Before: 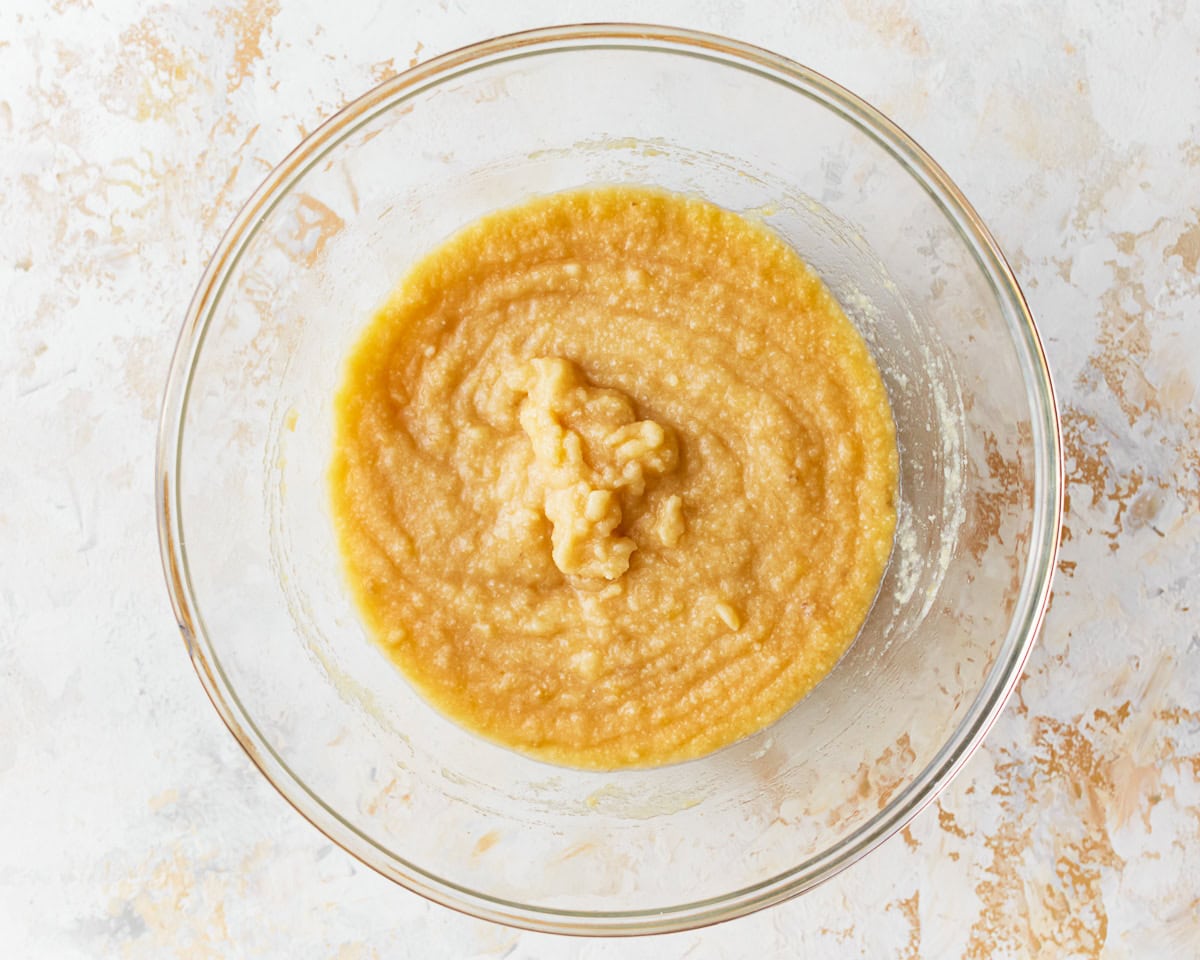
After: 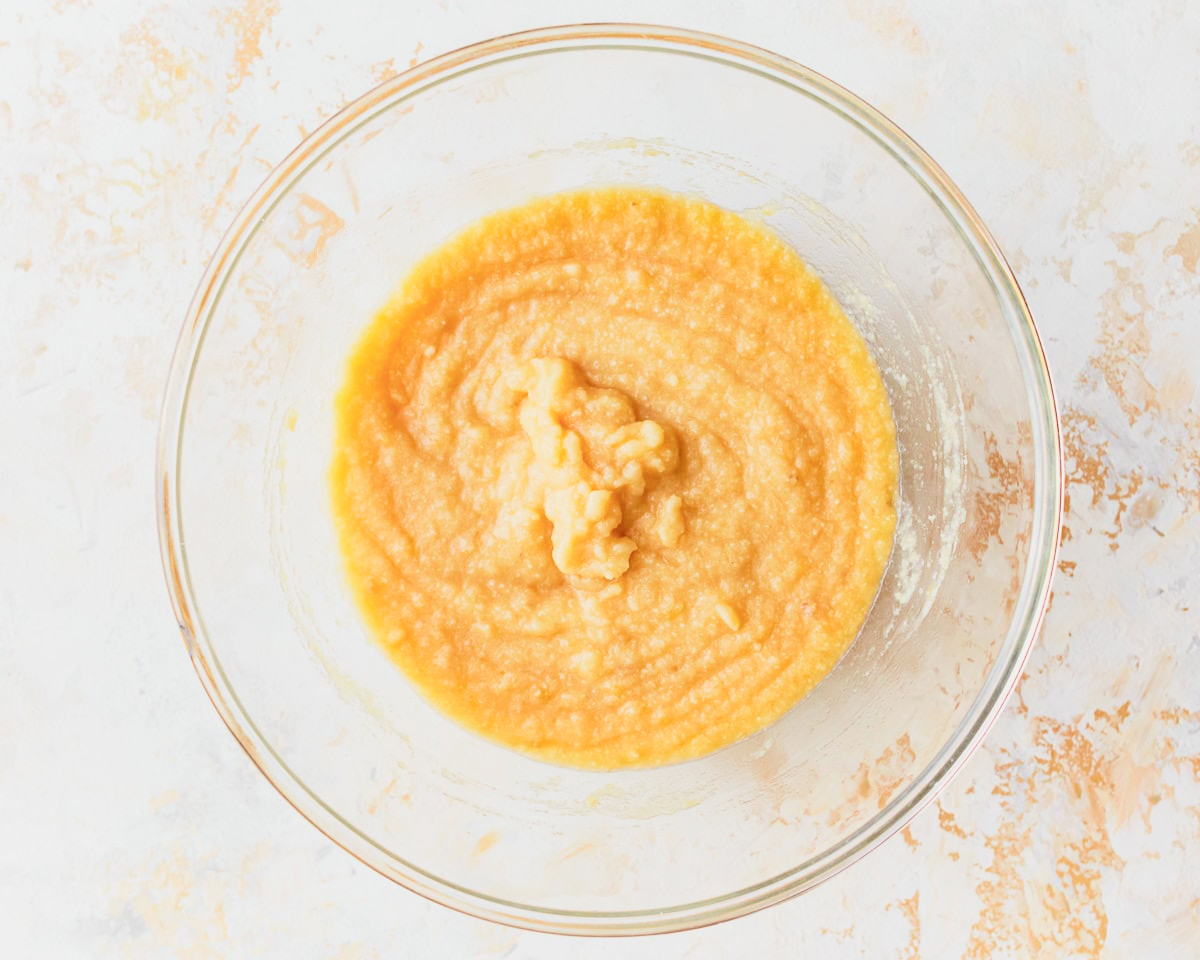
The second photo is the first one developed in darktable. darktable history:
exposure: exposure 0.497 EV, compensate highlight preservation false
tone curve: curves: ch0 [(0, 0) (0.004, 0.001) (0.133, 0.112) (0.325, 0.362) (0.832, 0.893) (1, 1)], color space Lab, linked channels, preserve colors none
filmic rgb: middle gray luminance 18.37%, black relative exposure -10.43 EV, white relative exposure 3.41 EV, target black luminance 0%, hardness 6.05, latitude 98.37%, contrast 0.837, shadows ↔ highlights balance 0.451%
